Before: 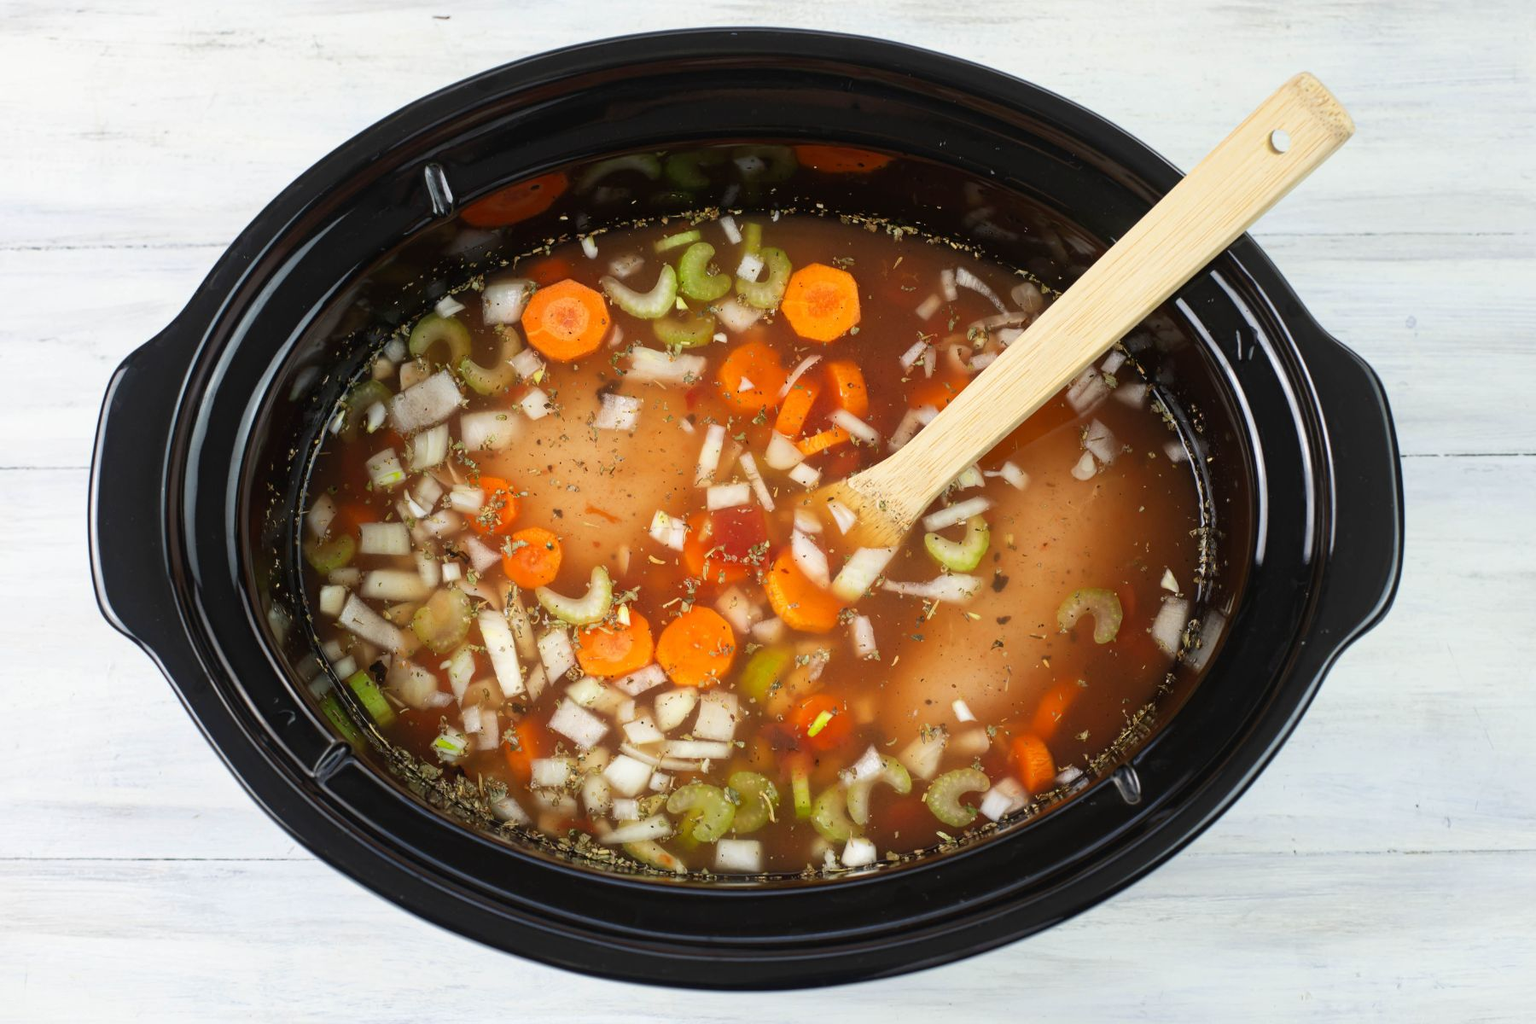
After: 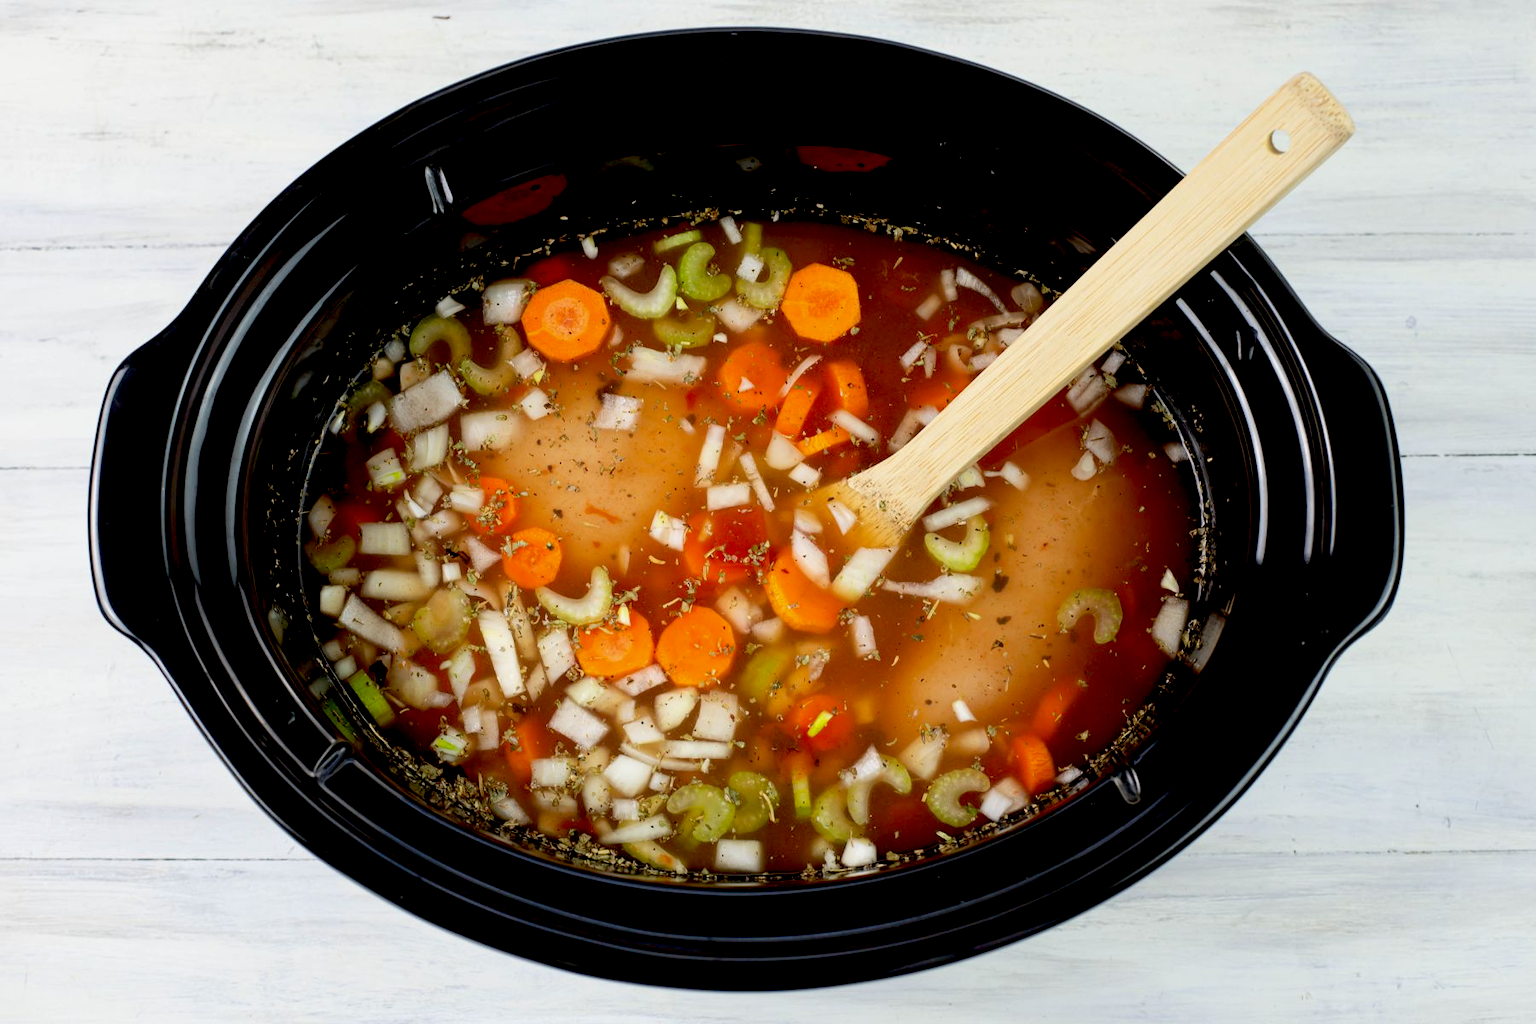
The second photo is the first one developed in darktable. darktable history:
exposure: black level correction 0.029, exposure -0.076 EV, compensate exposure bias true, compensate highlight preservation false
